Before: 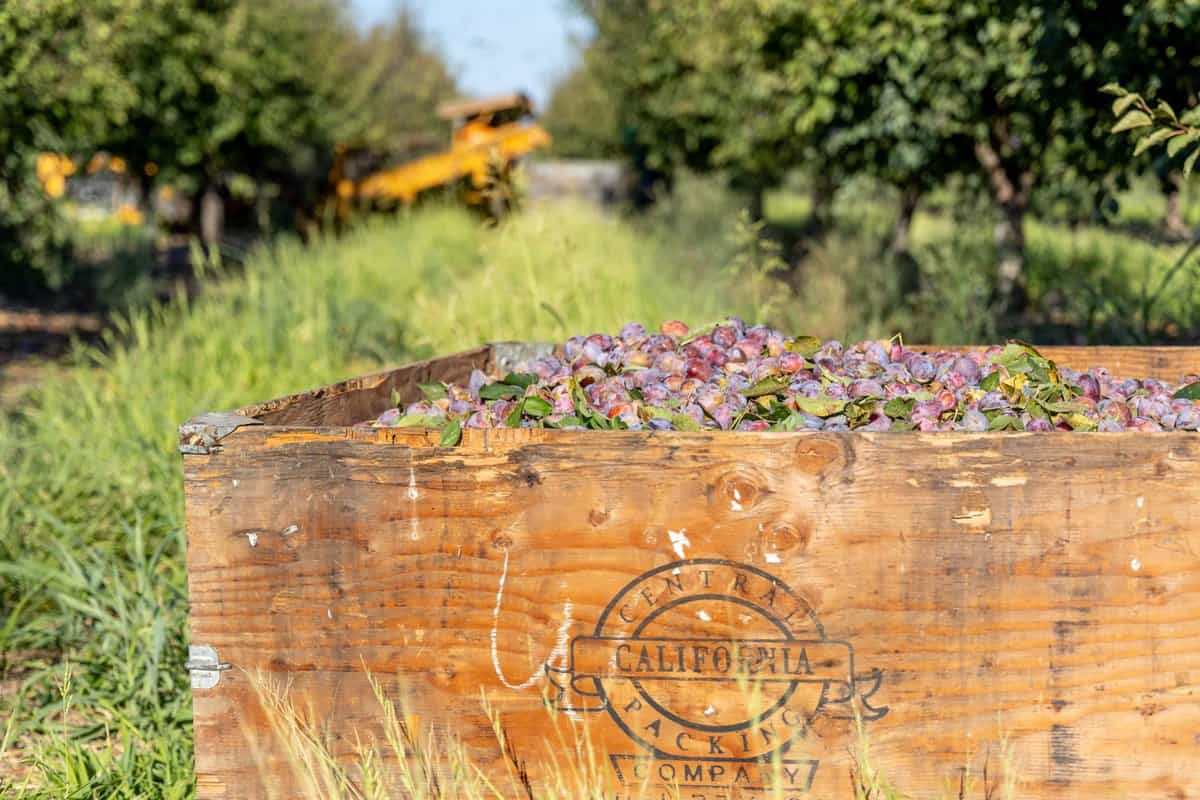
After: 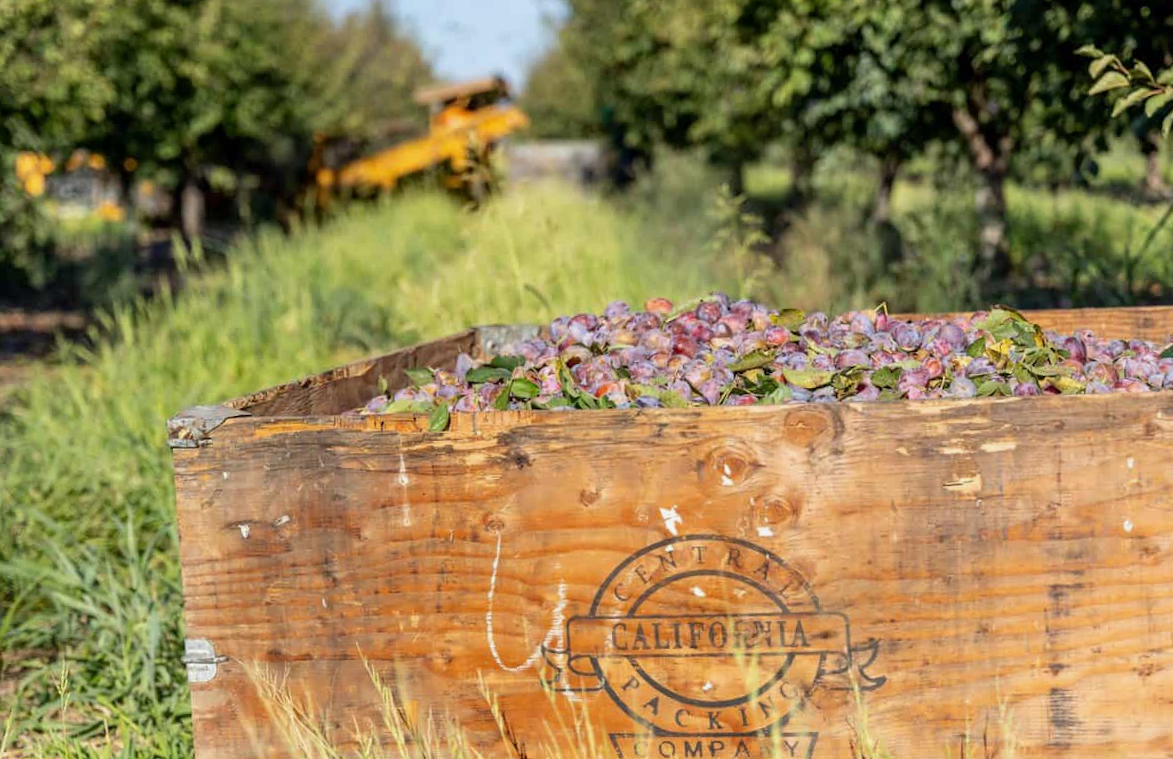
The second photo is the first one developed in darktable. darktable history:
exposure: exposure -0.116 EV, compensate exposure bias true, compensate highlight preservation false
rotate and perspective: rotation -2°, crop left 0.022, crop right 0.978, crop top 0.049, crop bottom 0.951
